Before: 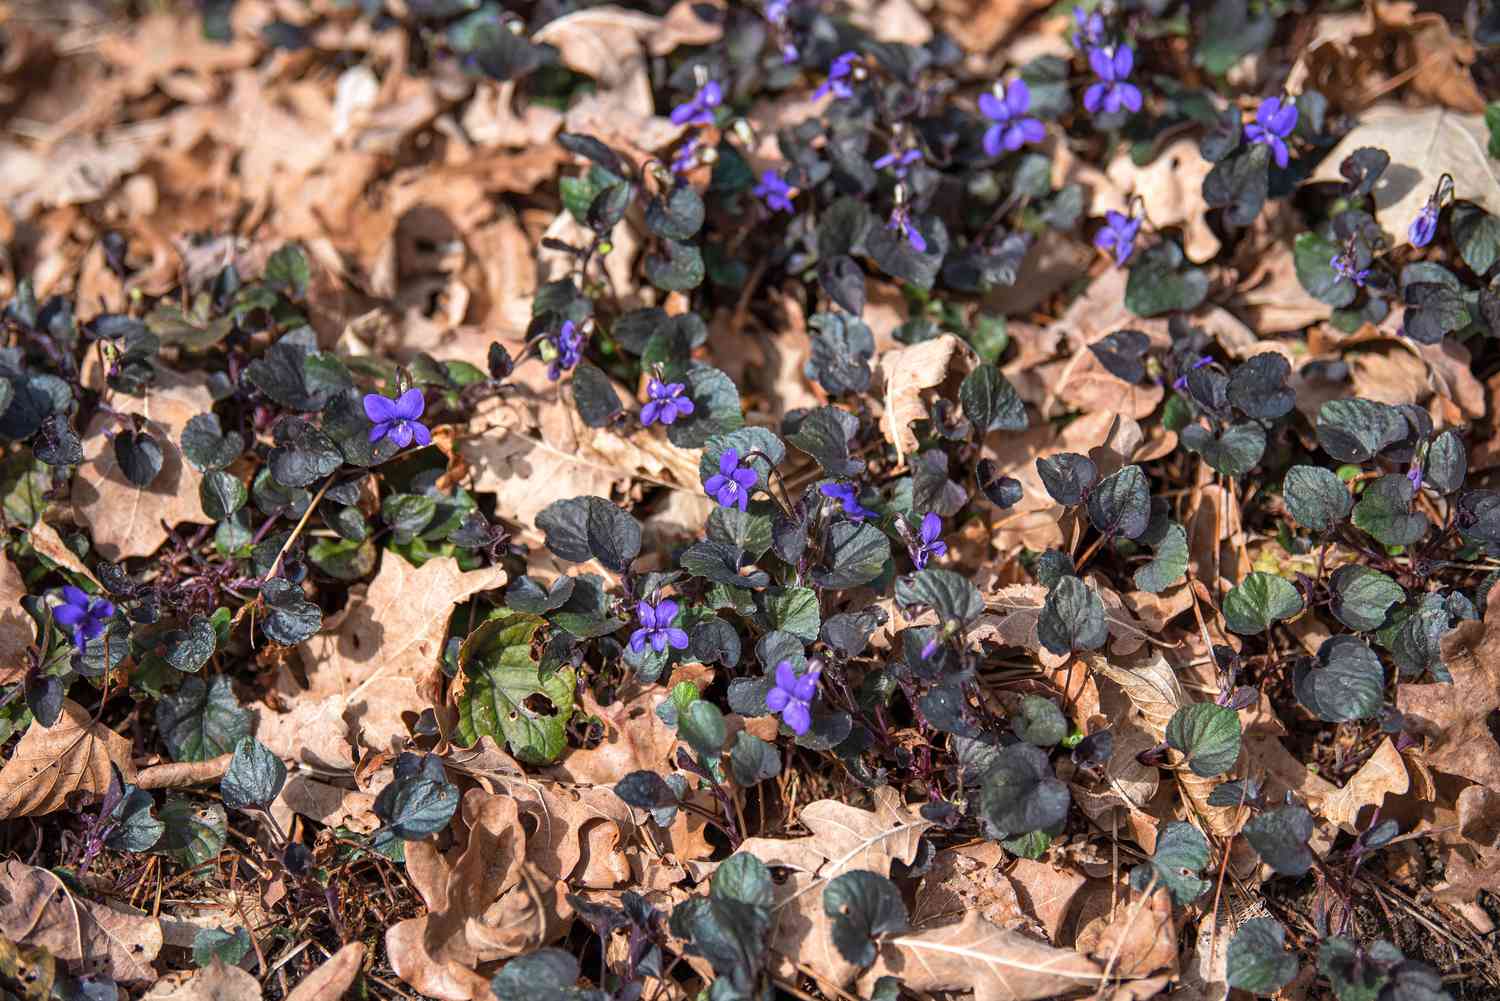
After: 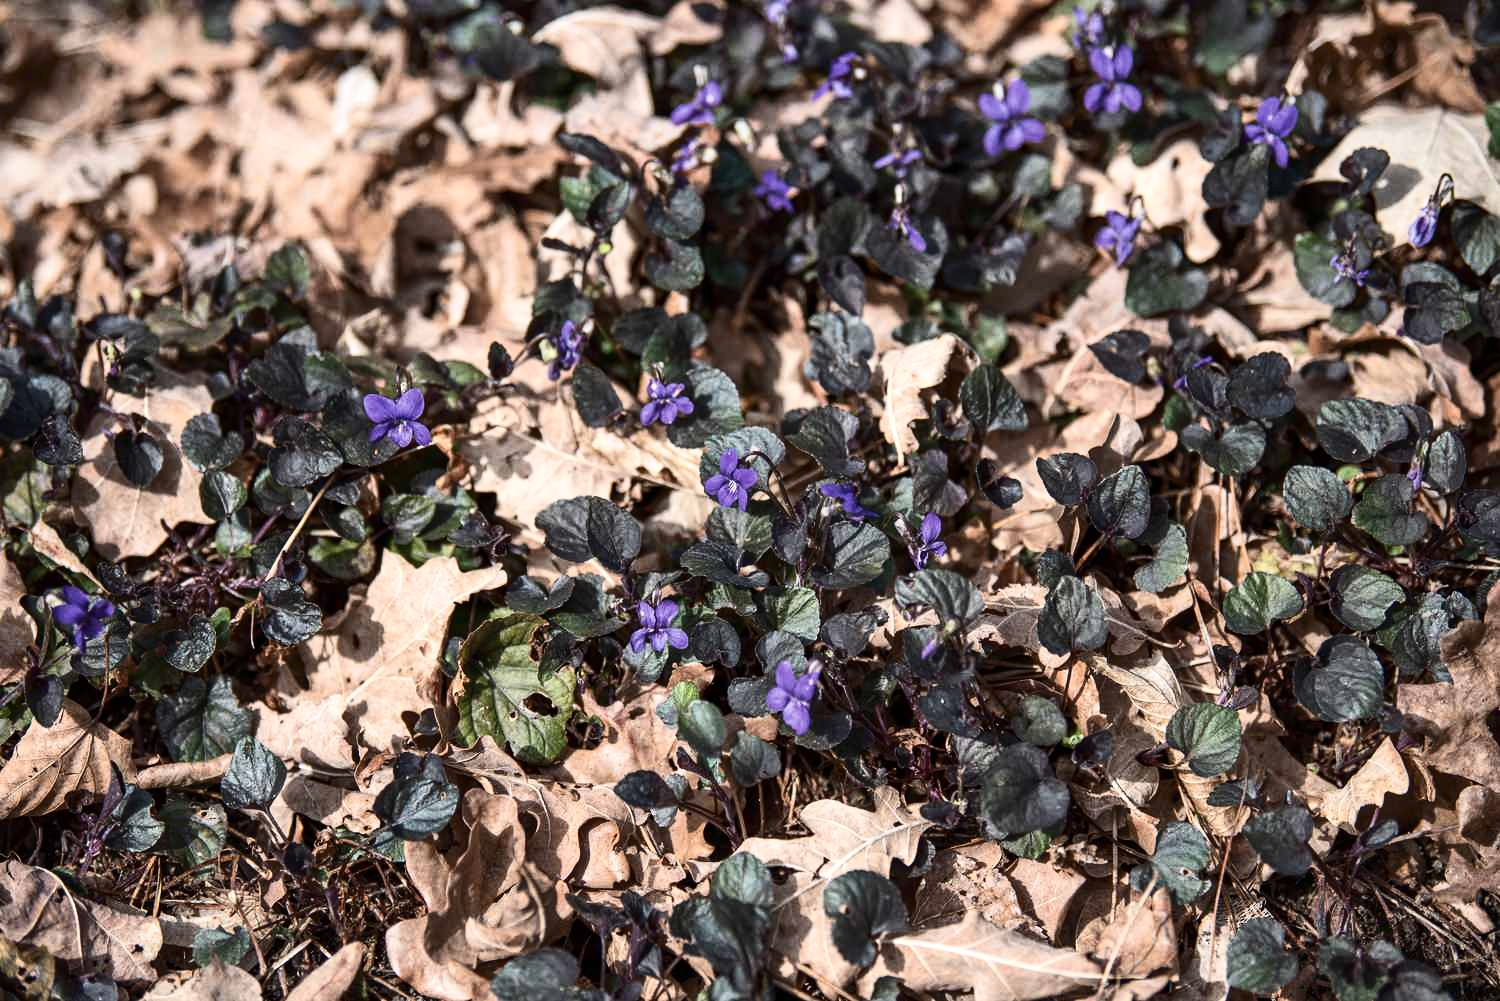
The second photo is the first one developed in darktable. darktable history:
contrast brightness saturation: contrast 0.249, saturation -0.309
